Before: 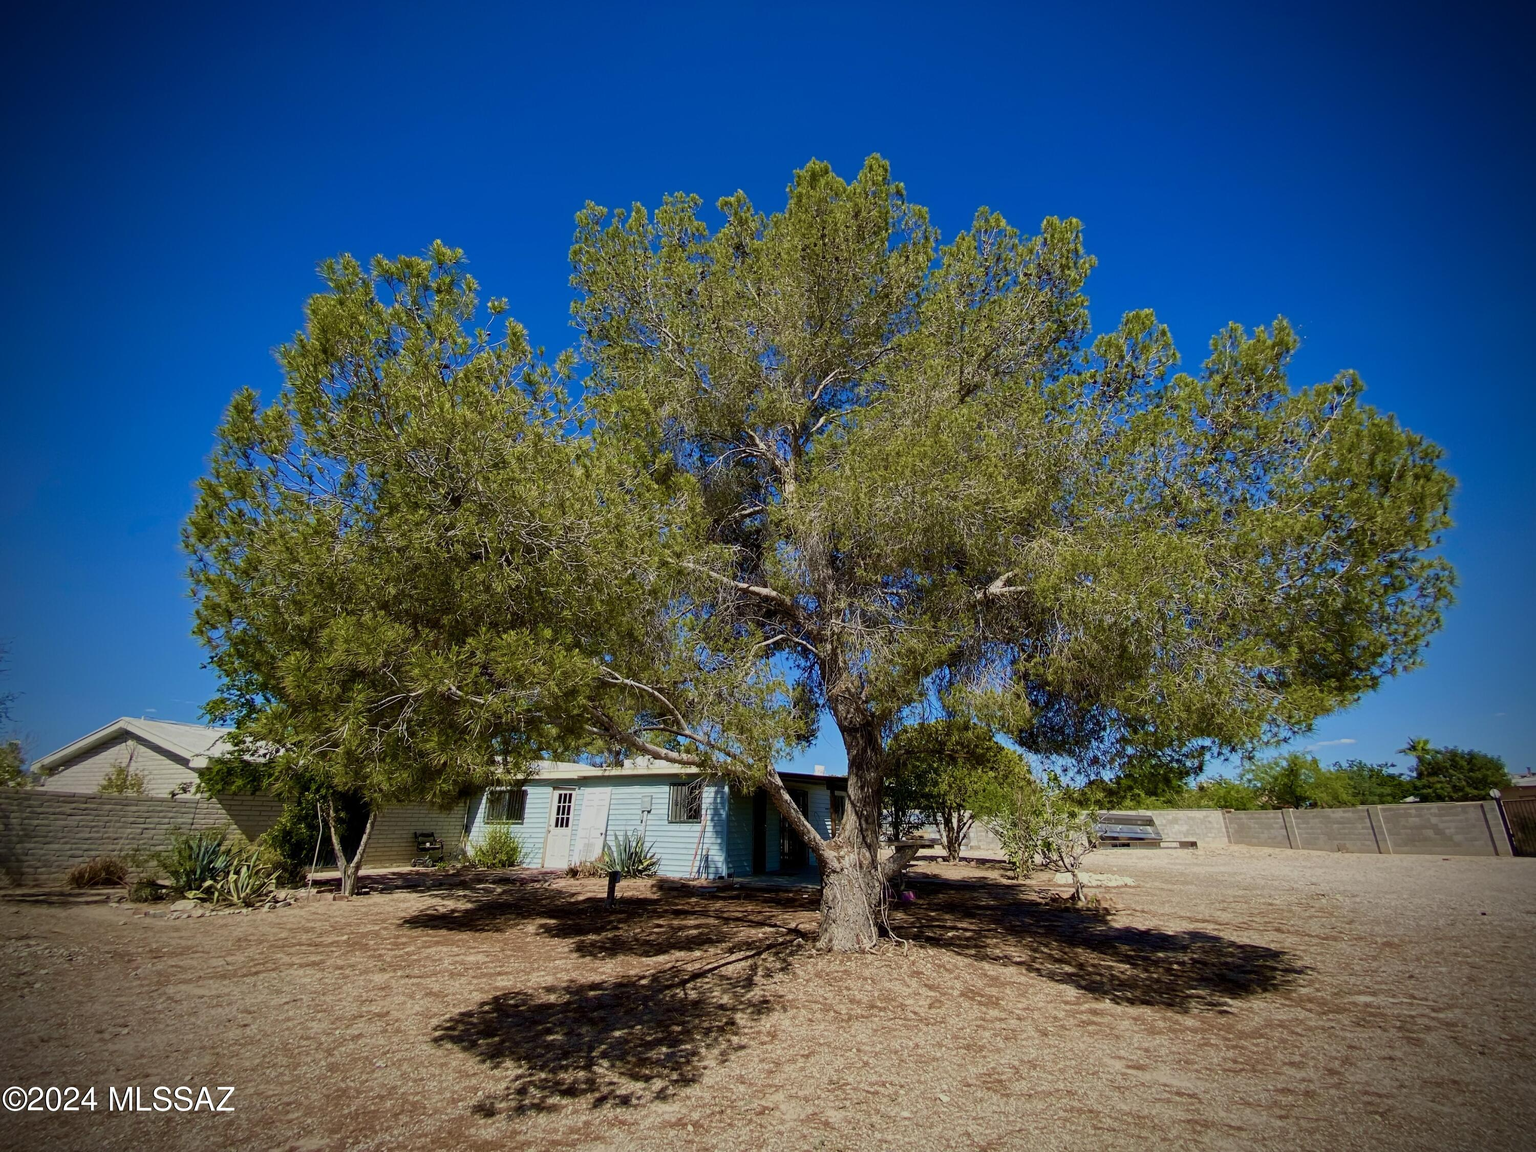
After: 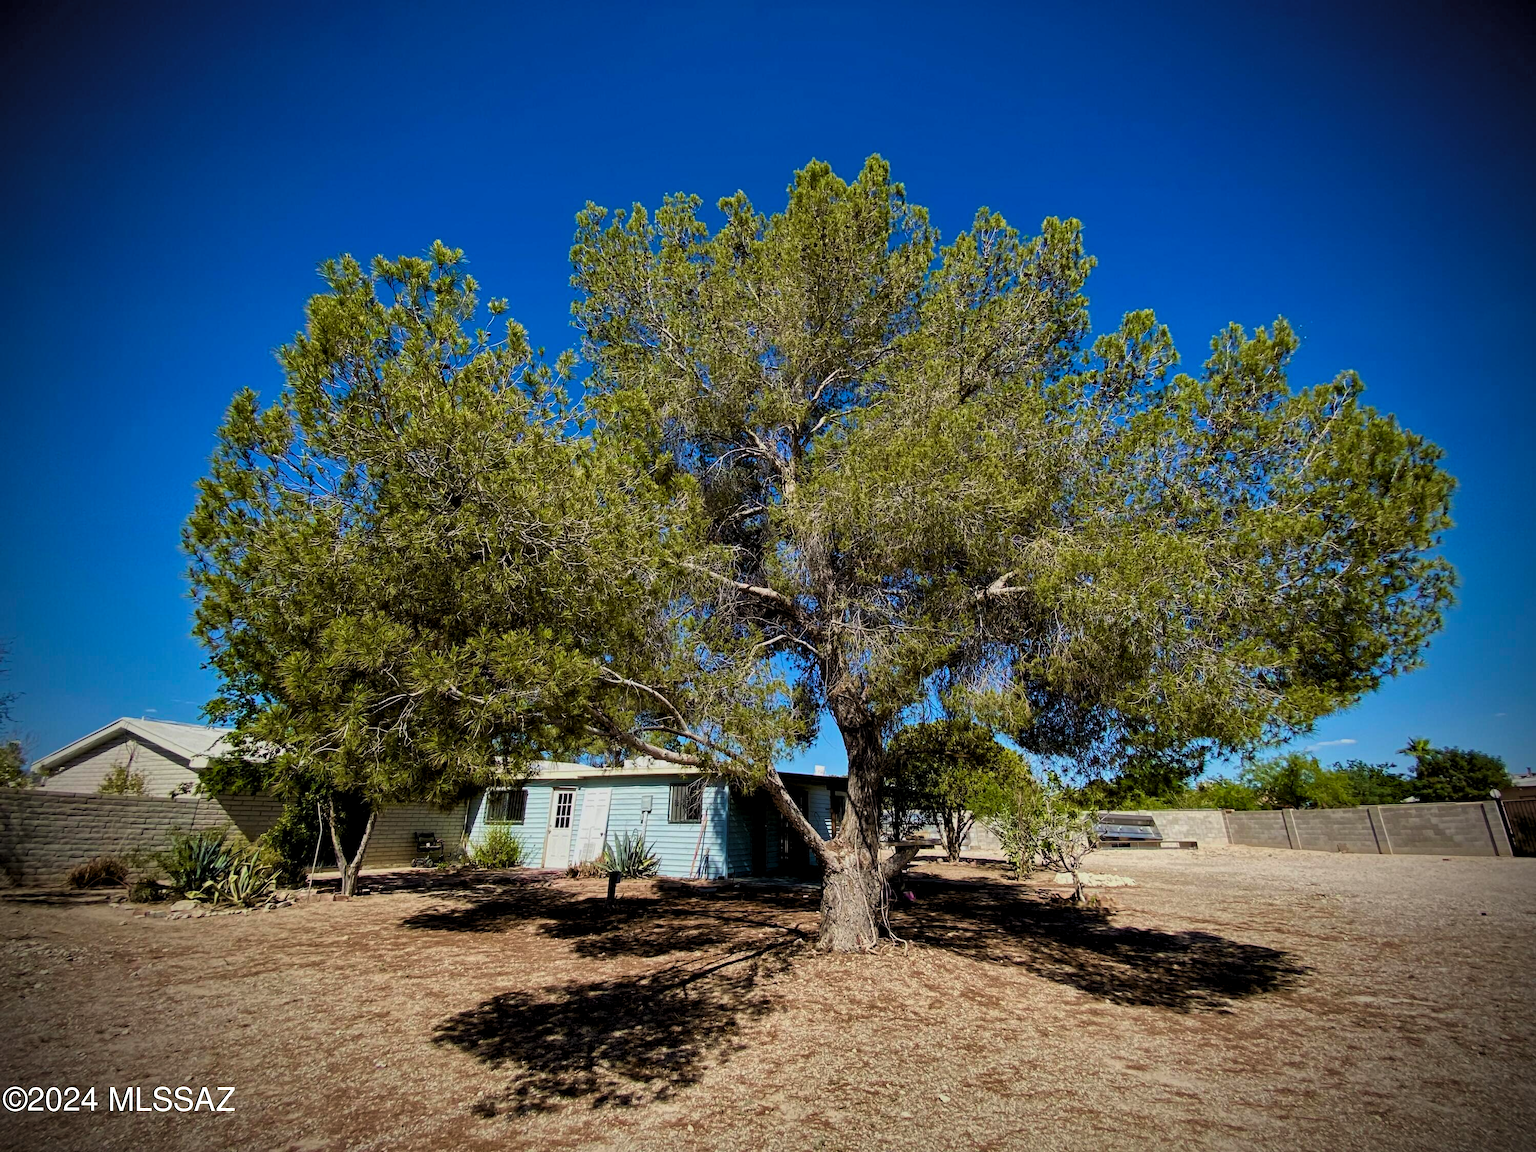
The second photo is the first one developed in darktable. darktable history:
levels: levels [0.062, 0.494, 0.925]
local contrast: mode bilateral grid, contrast 19, coarseness 50, detail 119%, midtone range 0.2
shadows and highlights: shadows 20.99, highlights -82.14, soften with gaussian
